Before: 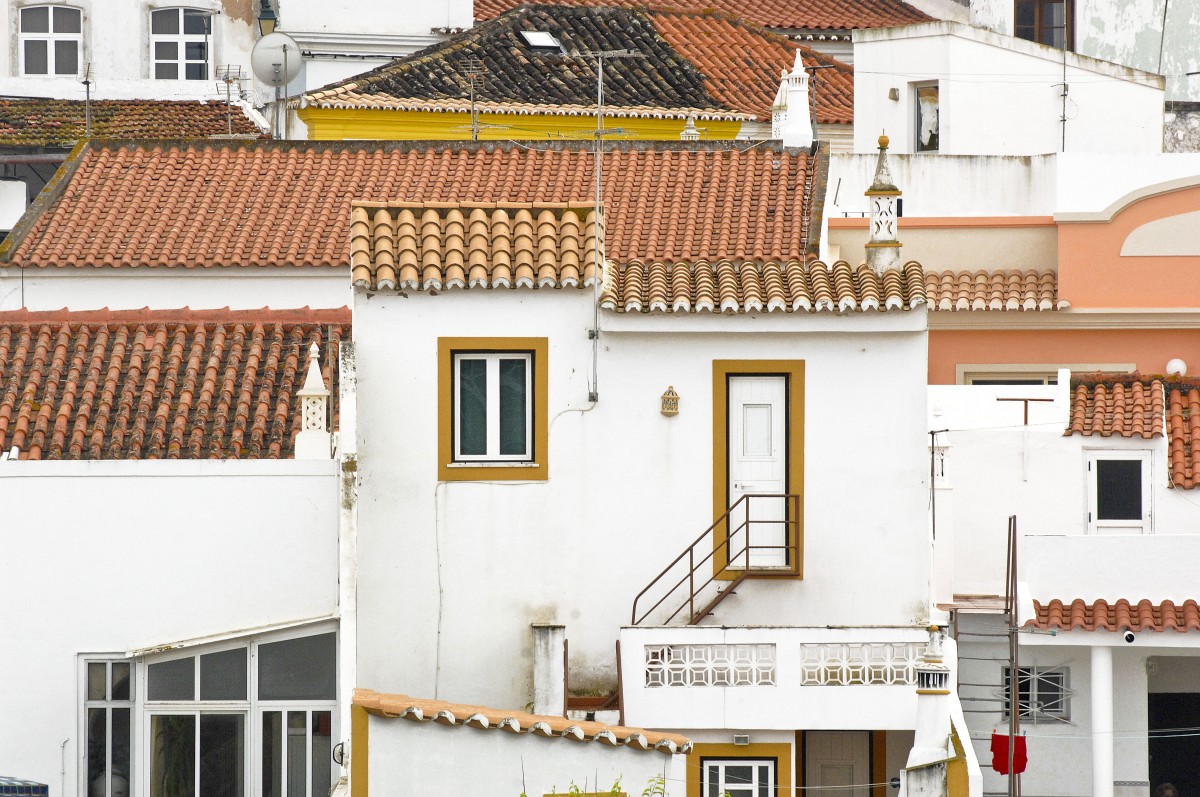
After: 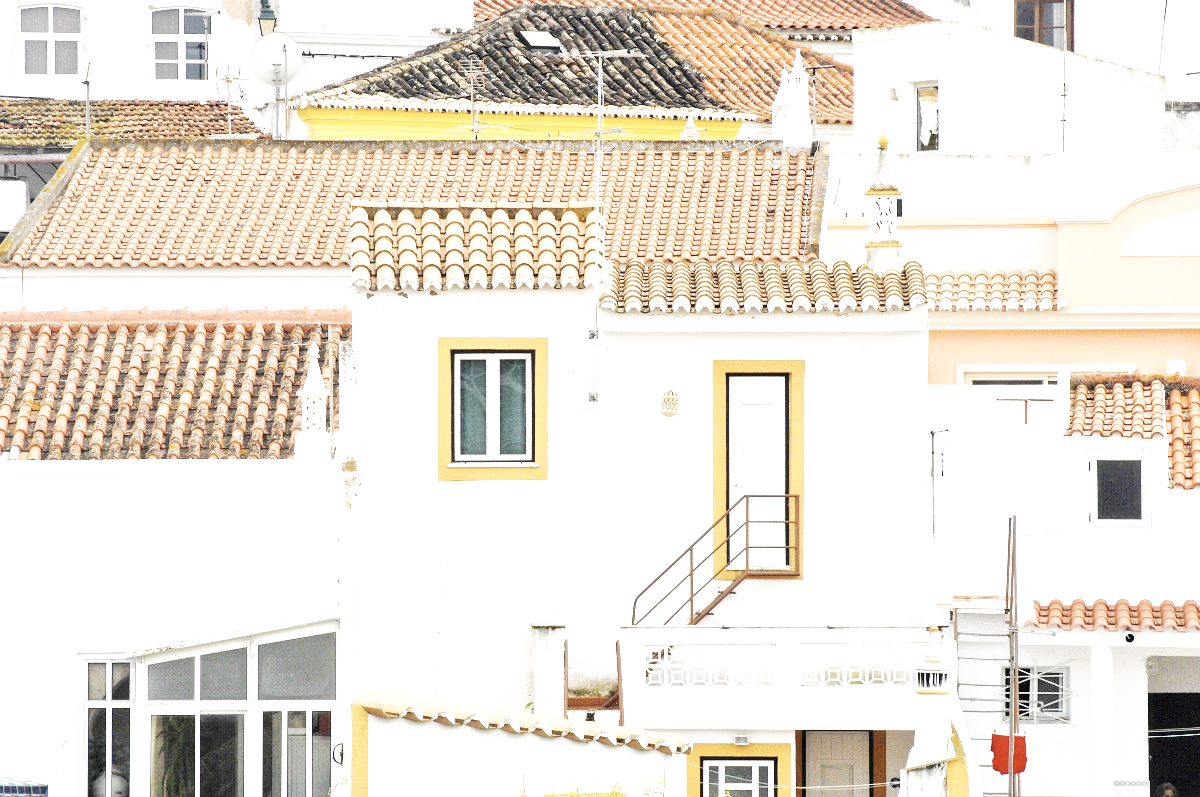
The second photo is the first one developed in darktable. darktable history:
tone equalizer: -8 EV -1.84 EV, -7 EV -1.16 EV, -6 EV -1.62 EV, smoothing diameter 25%, edges refinement/feathering 10, preserve details guided filter
base curve: curves: ch0 [(0, 0) (0.007, 0.004) (0.027, 0.03) (0.046, 0.07) (0.207, 0.54) (0.442, 0.872) (0.673, 0.972) (1, 1)], preserve colors none
color correction: saturation 0.57
vibrance: vibrance 15%
exposure: black level correction 0, exposure 0.7 EV, compensate exposure bias true, compensate highlight preservation false
